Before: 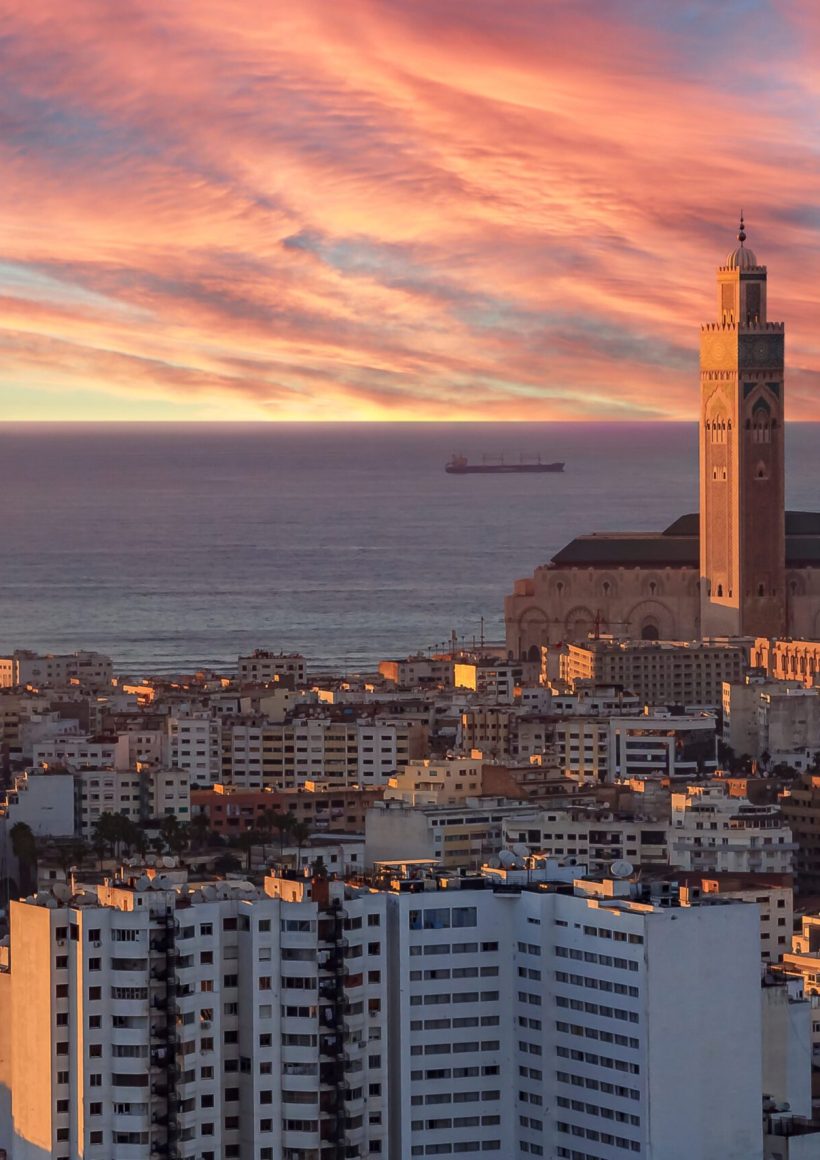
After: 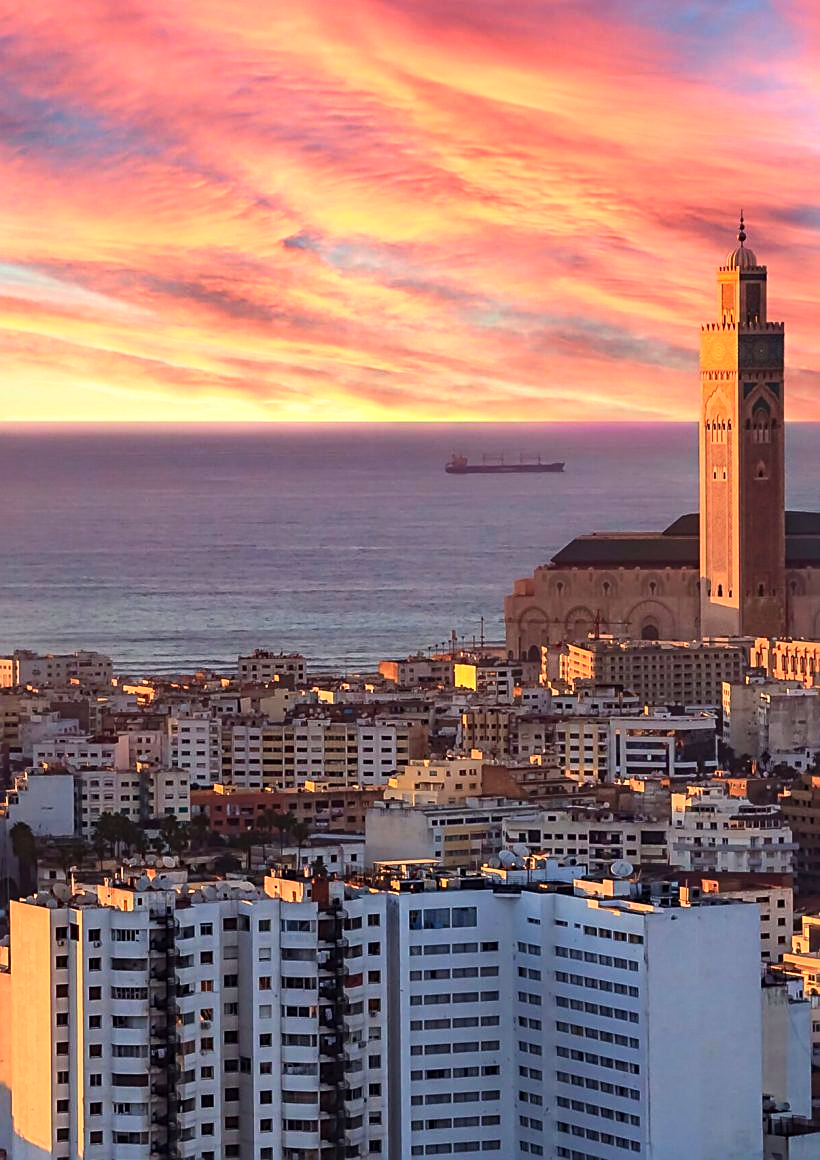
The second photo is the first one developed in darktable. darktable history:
tone equalizer: -8 EV -0.442 EV, -7 EV -0.393 EV, -6 EV -0.331 EV, -5 EV -0.255 EV, -3 EV 0.194 EV, -2 EV 0.343 EV, -1 EV 0.37 EV, +0 EV 0.443 EV, smoothing diameter 2.17%, edges refinement/feathering 22.4, mask exposure compensation -1.57 EV, filter diffusion 5
sharpen: on, module defaults
shadows and highlights: low approximation 0.01, soften with gaussian
contrast brightness saturation: contrast 0.2, brightness 0.169, saturation 0.223
velvia: on, module defaults
